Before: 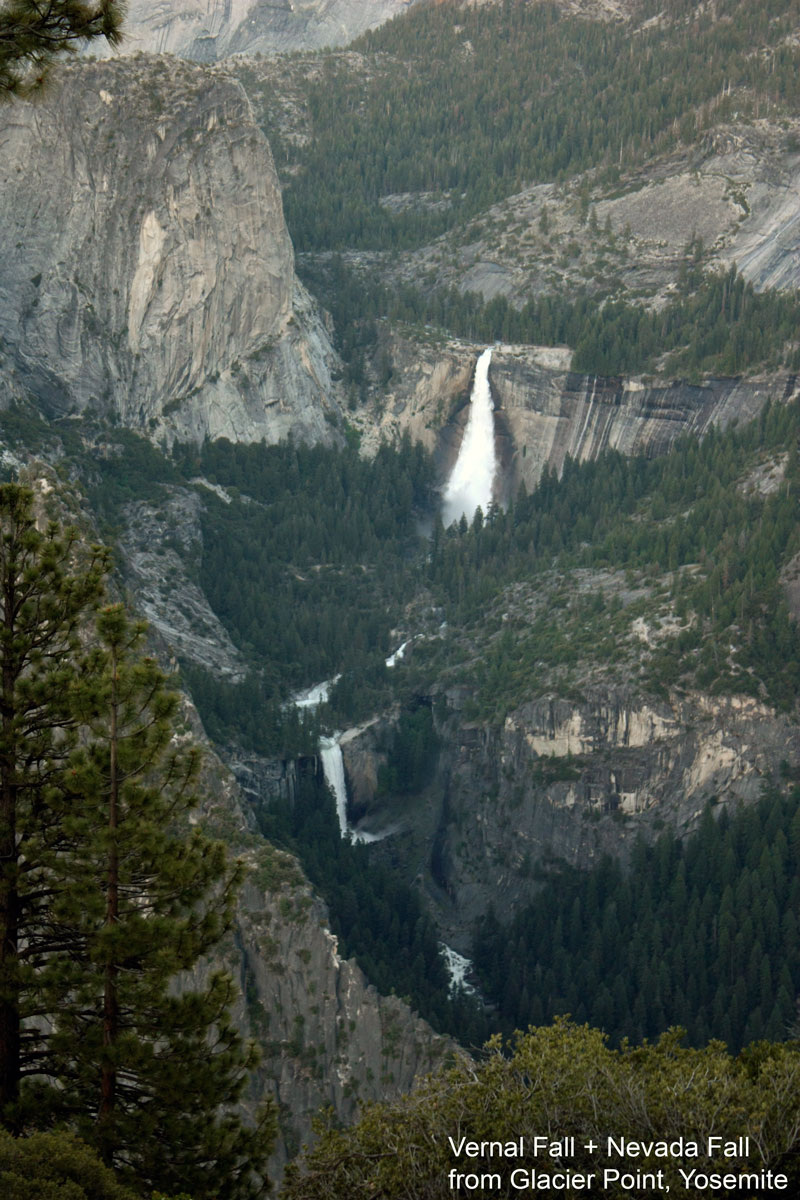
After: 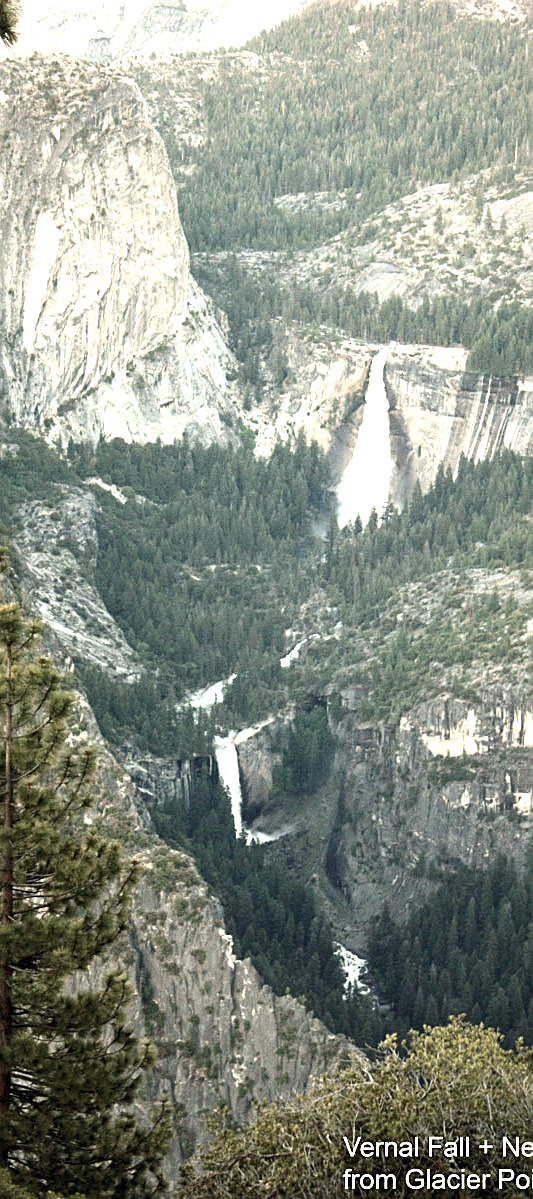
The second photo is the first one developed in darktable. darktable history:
exposure: black level correction 0, exposure 1.75 EV, compensate exposure bias true, compensate highlight preservation false
white balance: red 1.029, blue 0.92
crop and rotate: left 13.342%, right 19.991%
contrast brightness saturation: contrast 0.1, saturation -0.36
sharpen: on, module defaults
local contrast: highlights 100%, shadows 100%, detail 120%, midtone range 0.2
grain: coarseness 0.09 ISO
